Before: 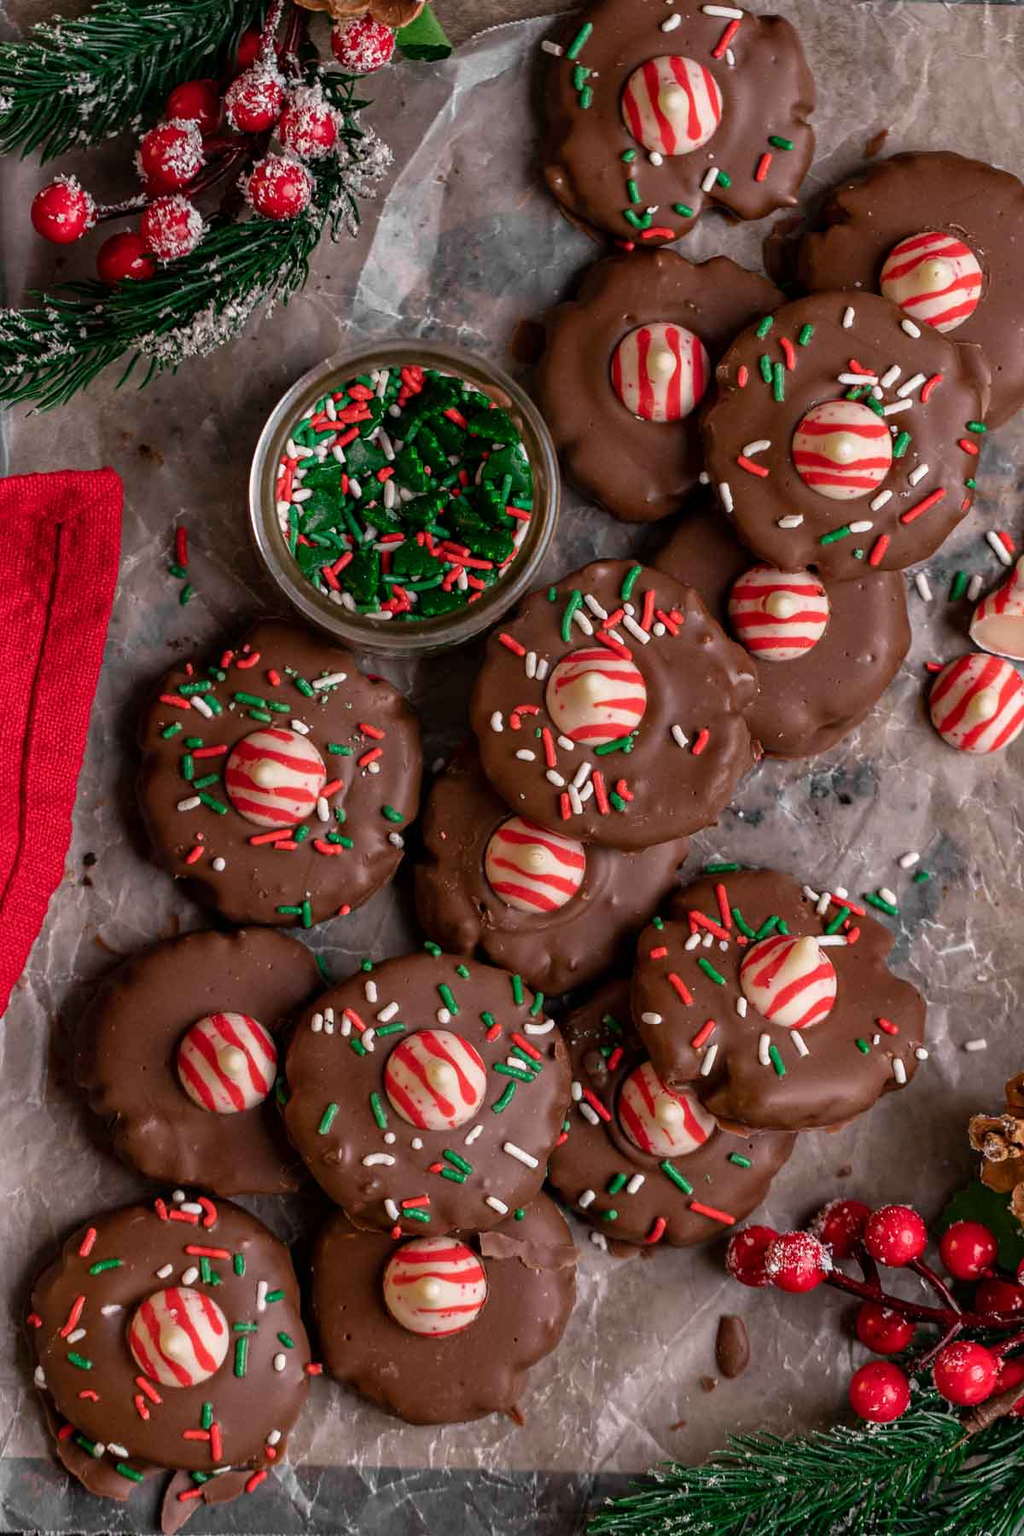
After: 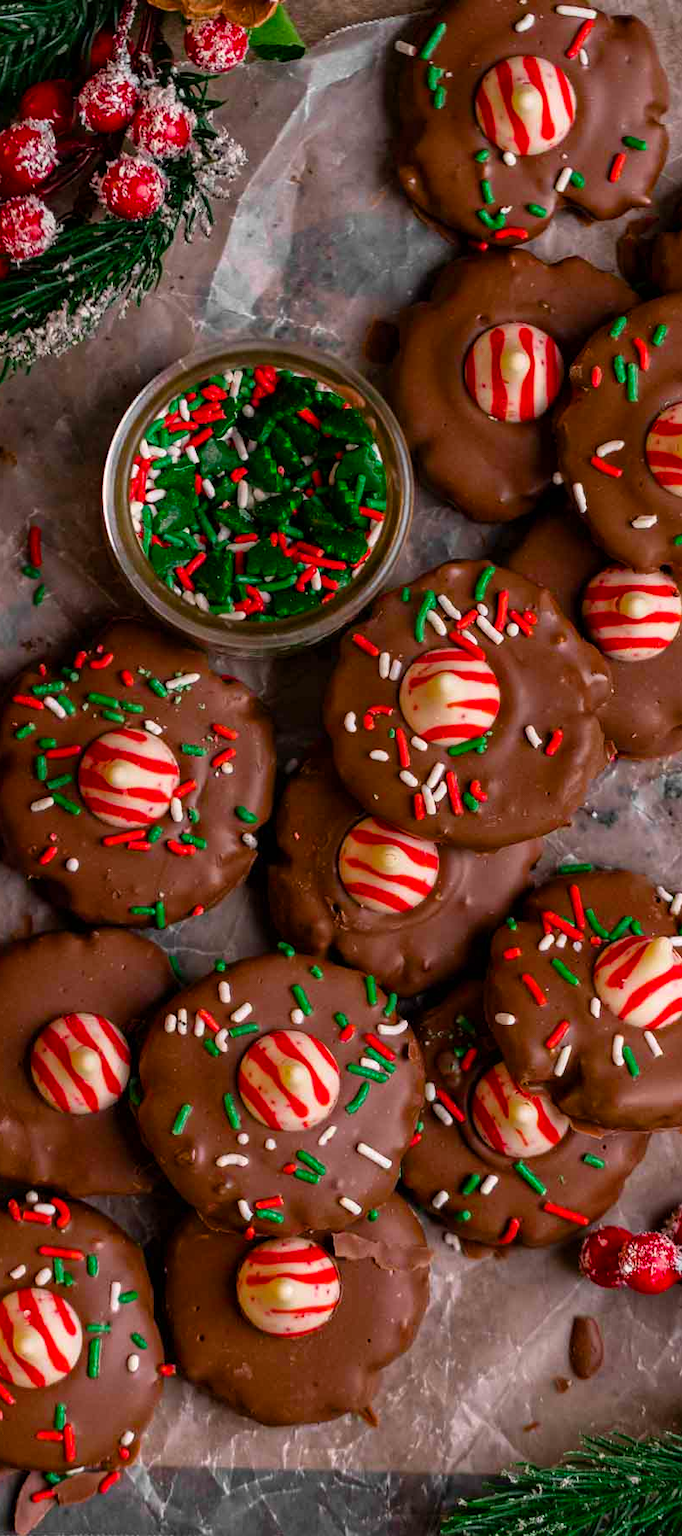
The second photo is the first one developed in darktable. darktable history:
color balance rgb: linear chroma grading › global chroma 15%, perceptual saturation grading › global saturation 30%
crop and rotate: left 14.385%, right 18.948%
